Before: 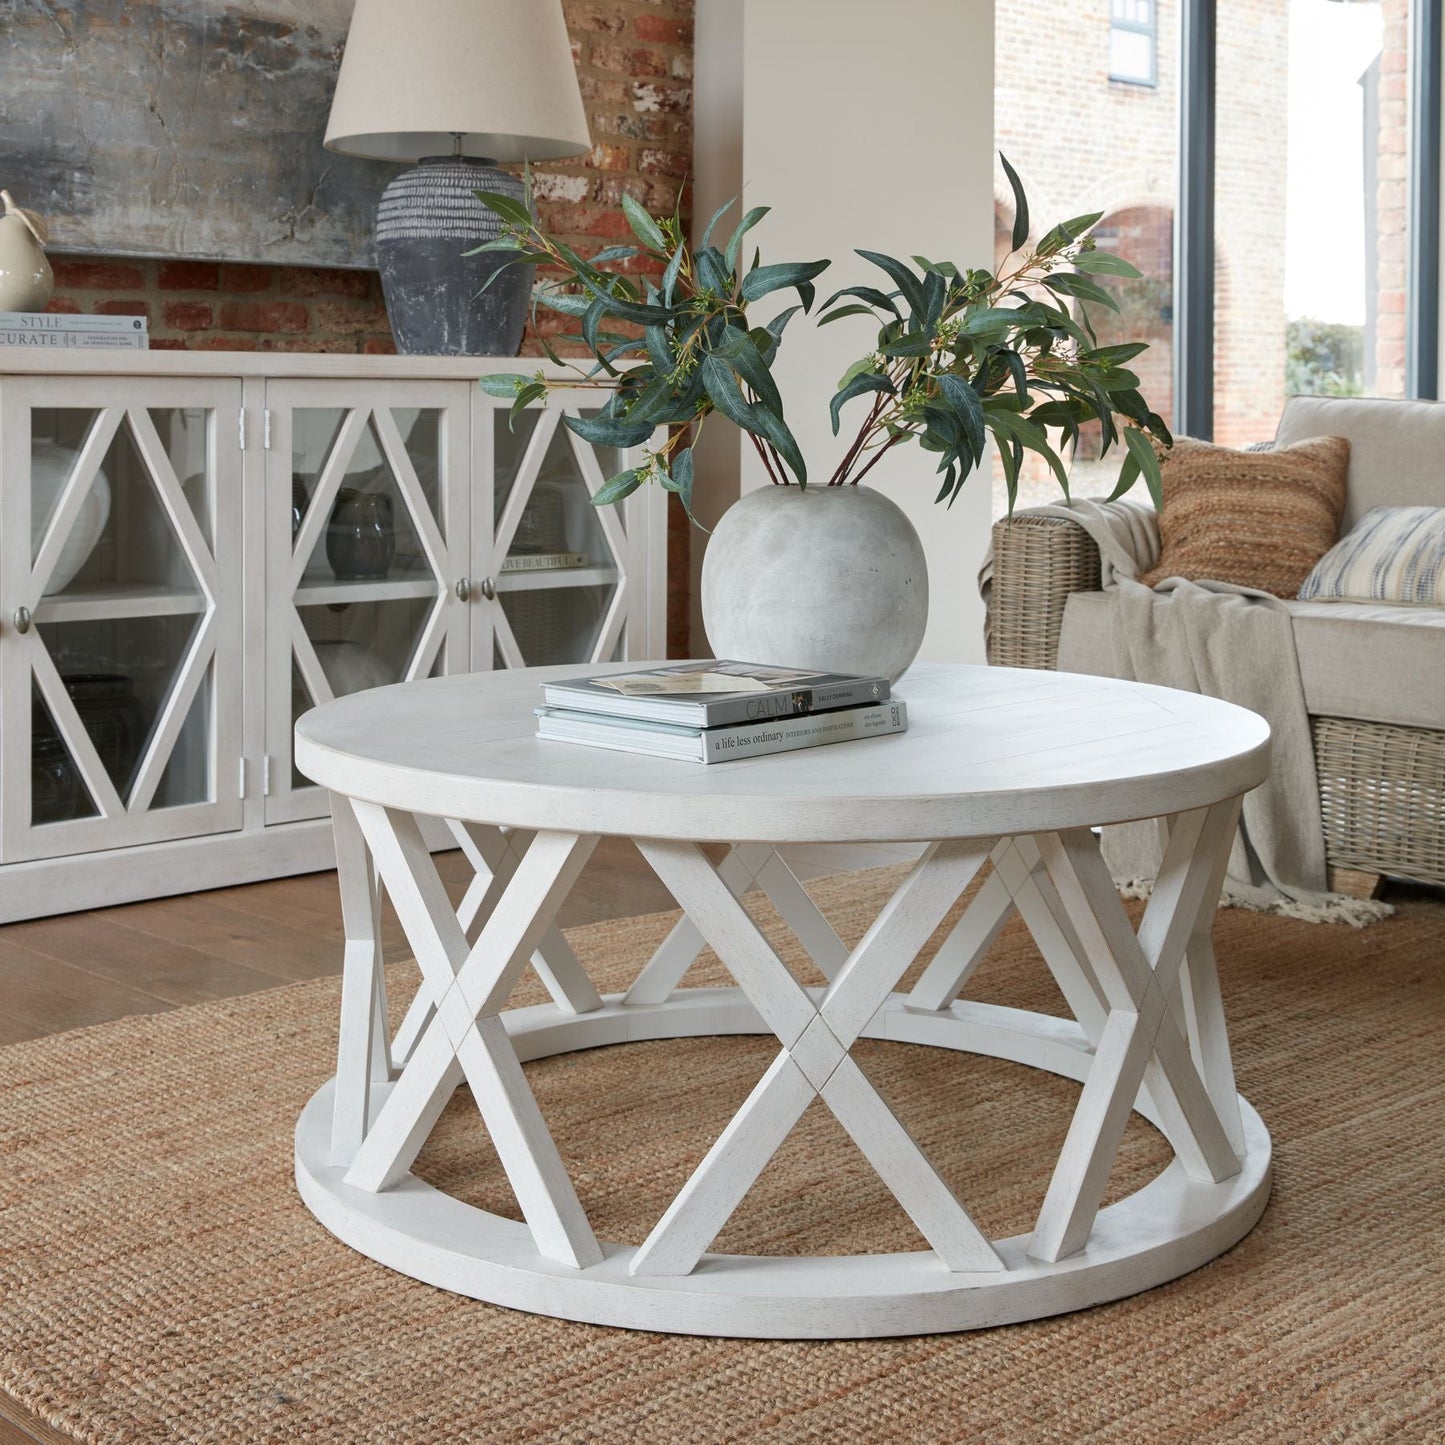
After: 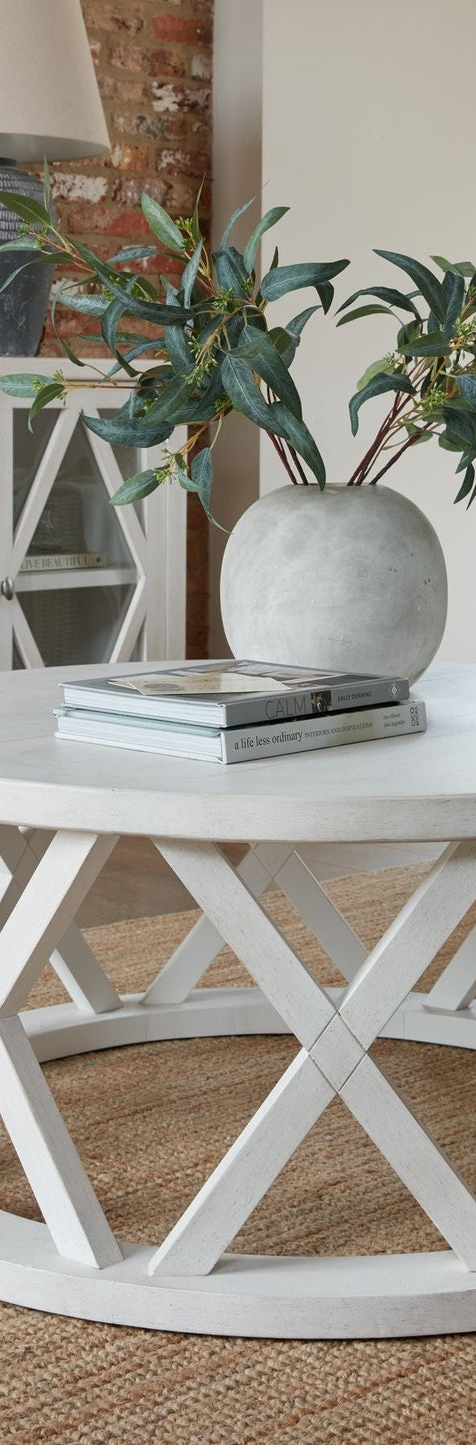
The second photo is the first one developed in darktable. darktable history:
crop: left 33.291%, right 33.767%
